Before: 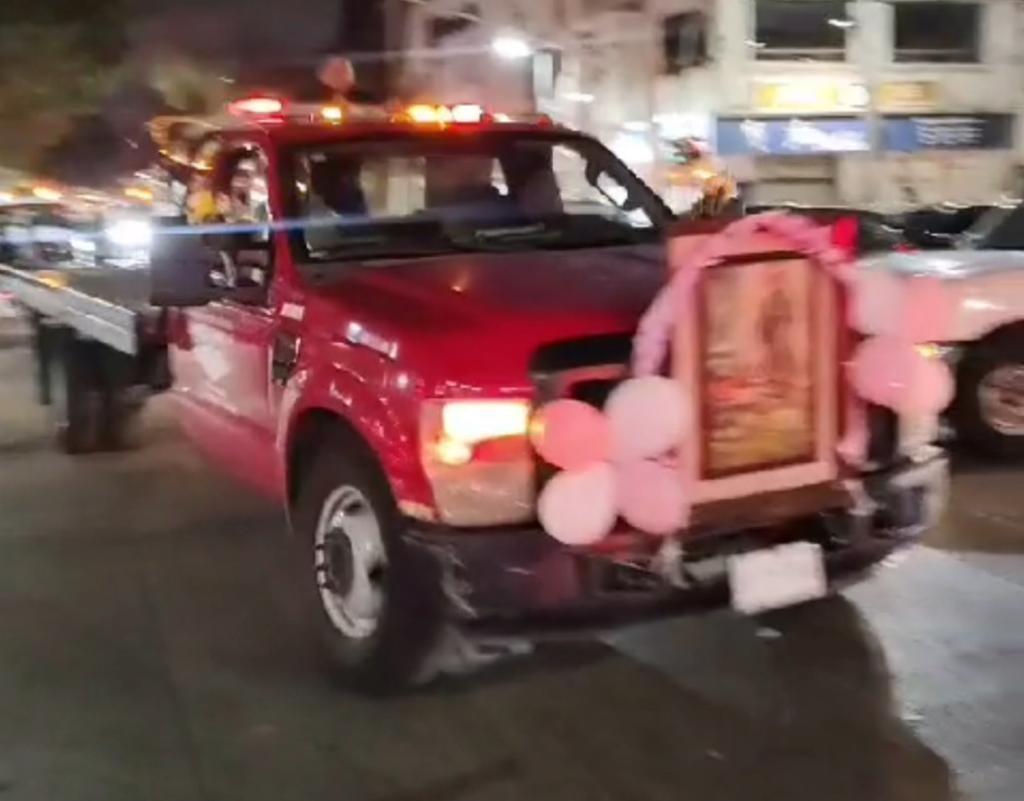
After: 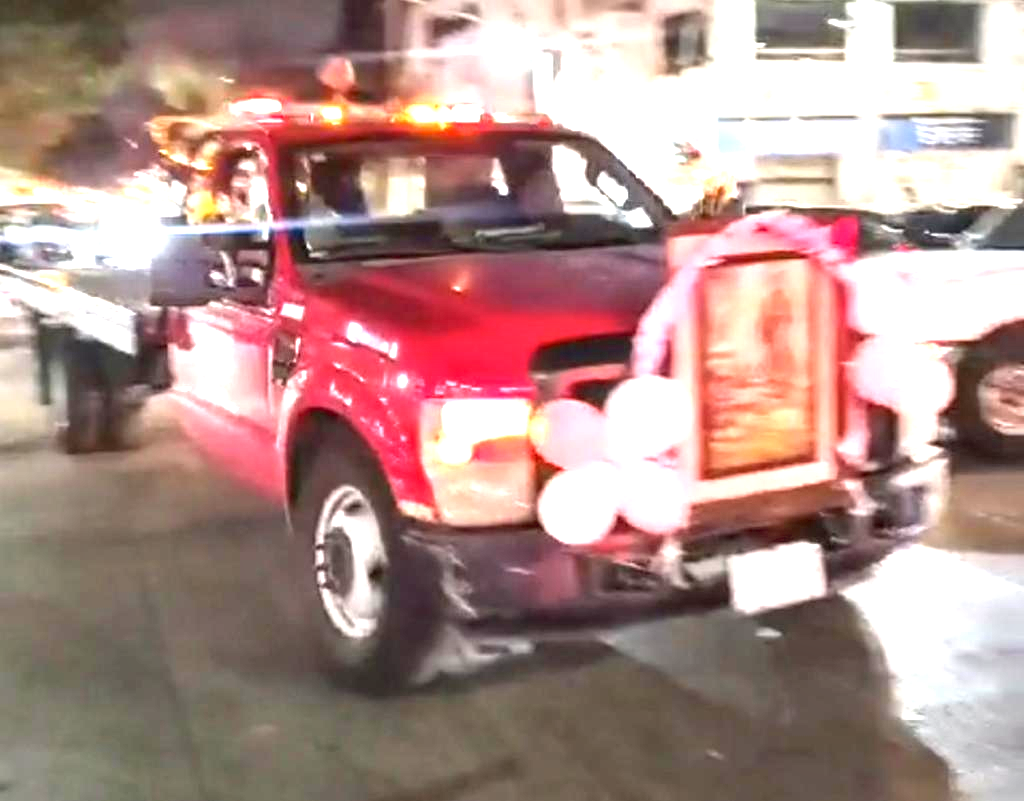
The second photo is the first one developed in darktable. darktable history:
local contrast: on, module defaults
exposure: black level correction 0.001, exposure 1.716 EV, compensate exposure bias true, compensate highlight preservation false
